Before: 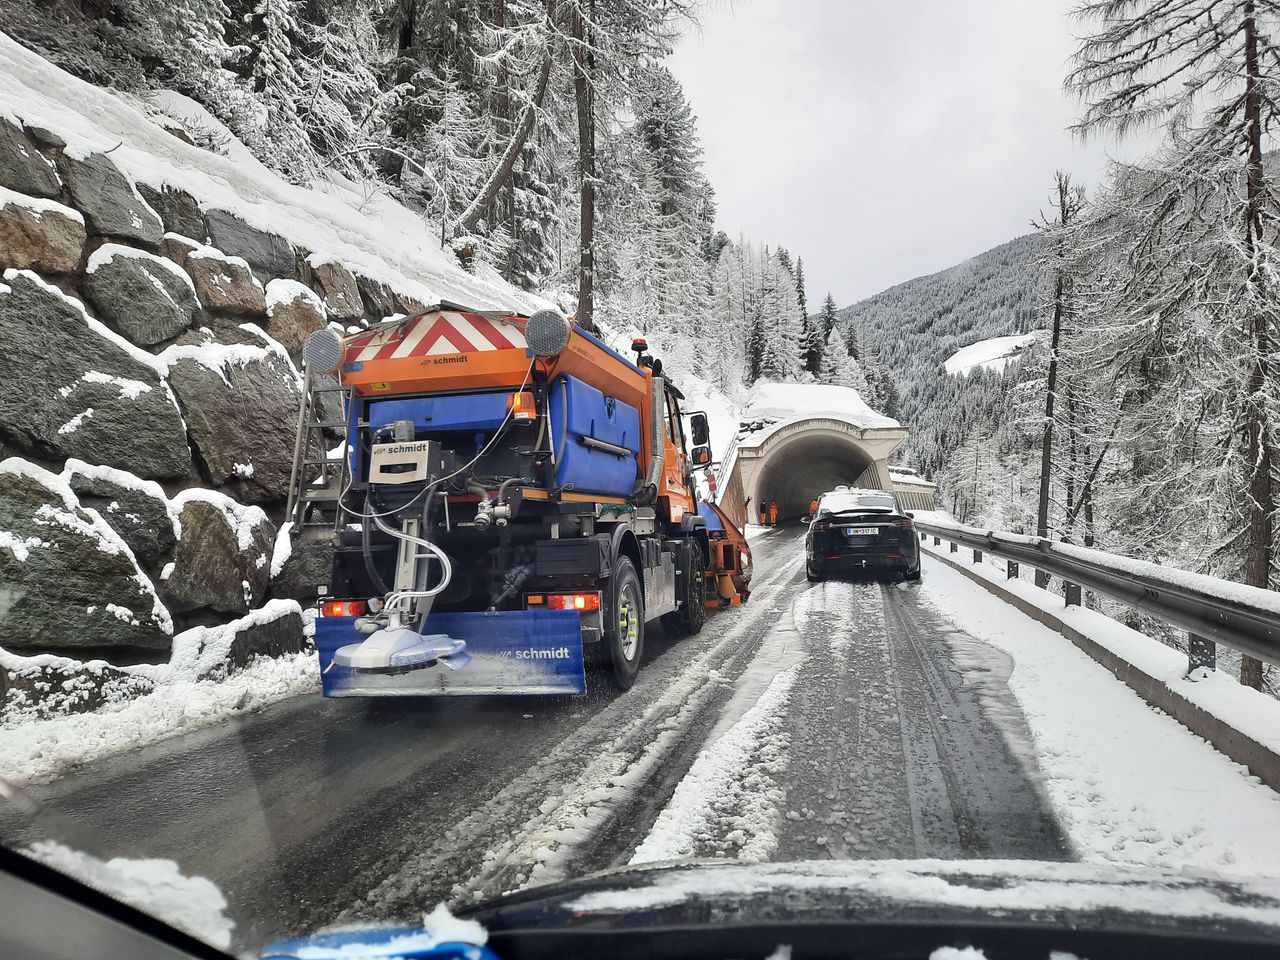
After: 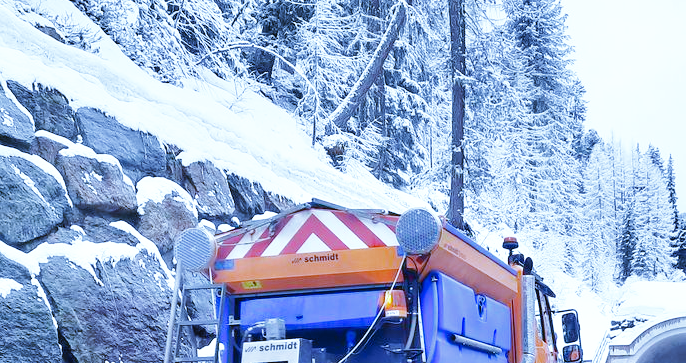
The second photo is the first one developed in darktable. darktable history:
white balance: red 0.766, blue 1.537
base curve: curves: ch0 [(0, 0.003) (0.001, 0.002) (0.006, 0.004) (0.02, 0.022) (0.048, 0.086) (0.094, 0.234) (0.162, 0.431) (0.258, 0.629) (0.385, 0.8) (0.548, 0.918) (0.751, 0.988) (1, 1)], preserve colors none
shadows and highlights: on, module defaults
crop: left 10.121%, top 10.631%, right 36.218%, bottom 51.526%
